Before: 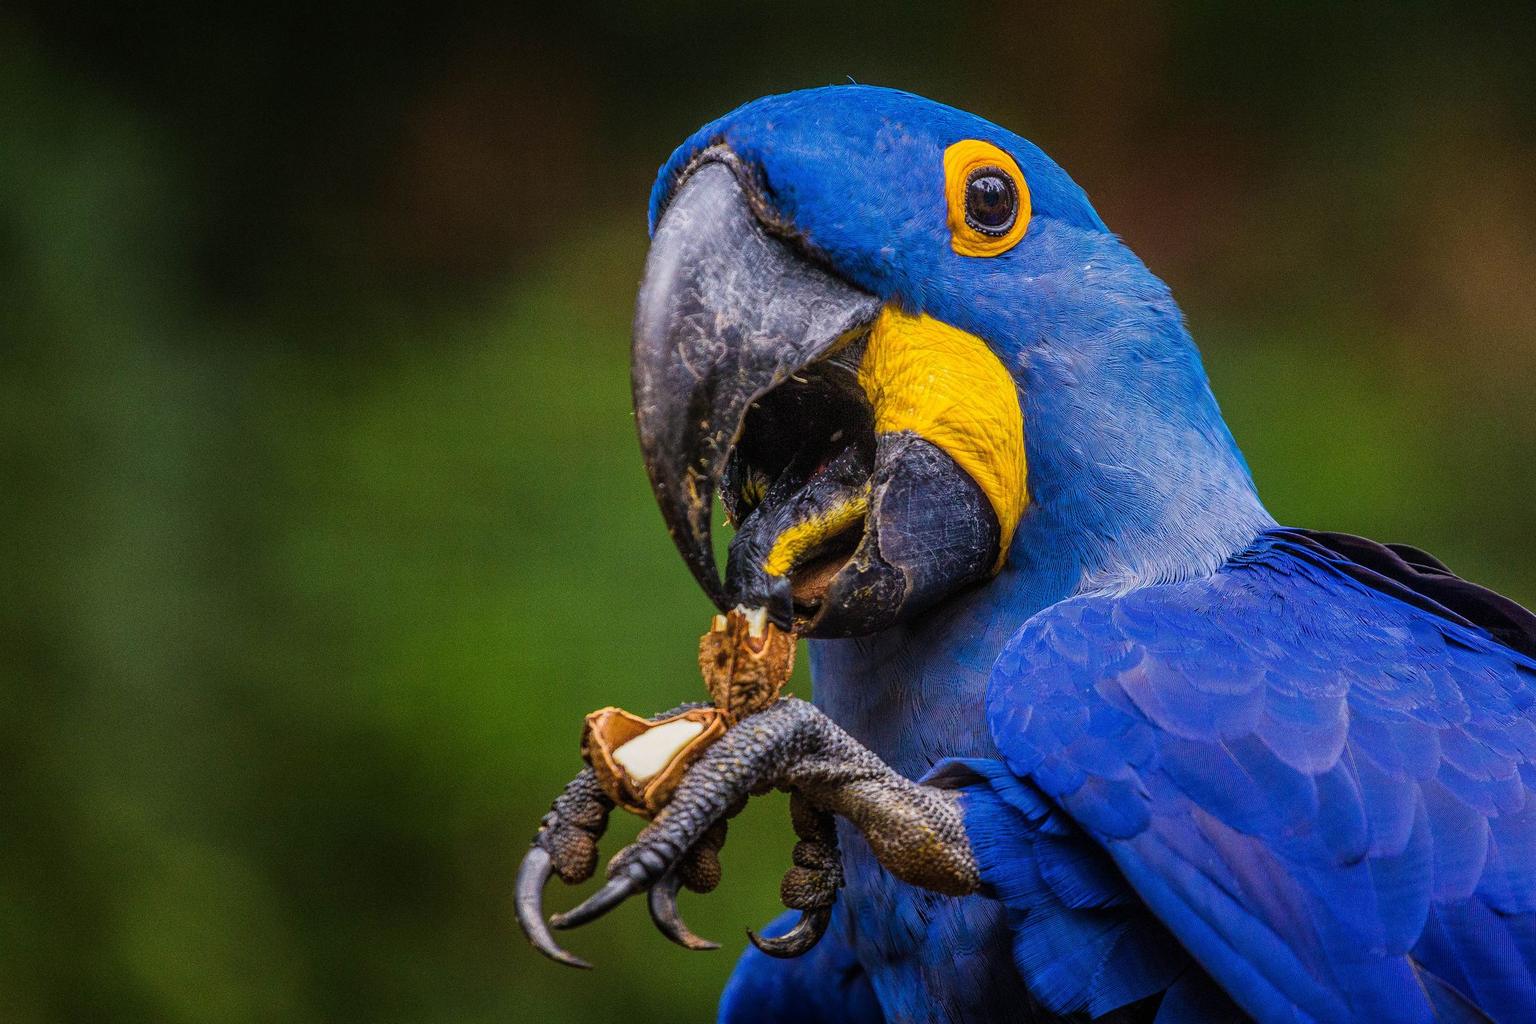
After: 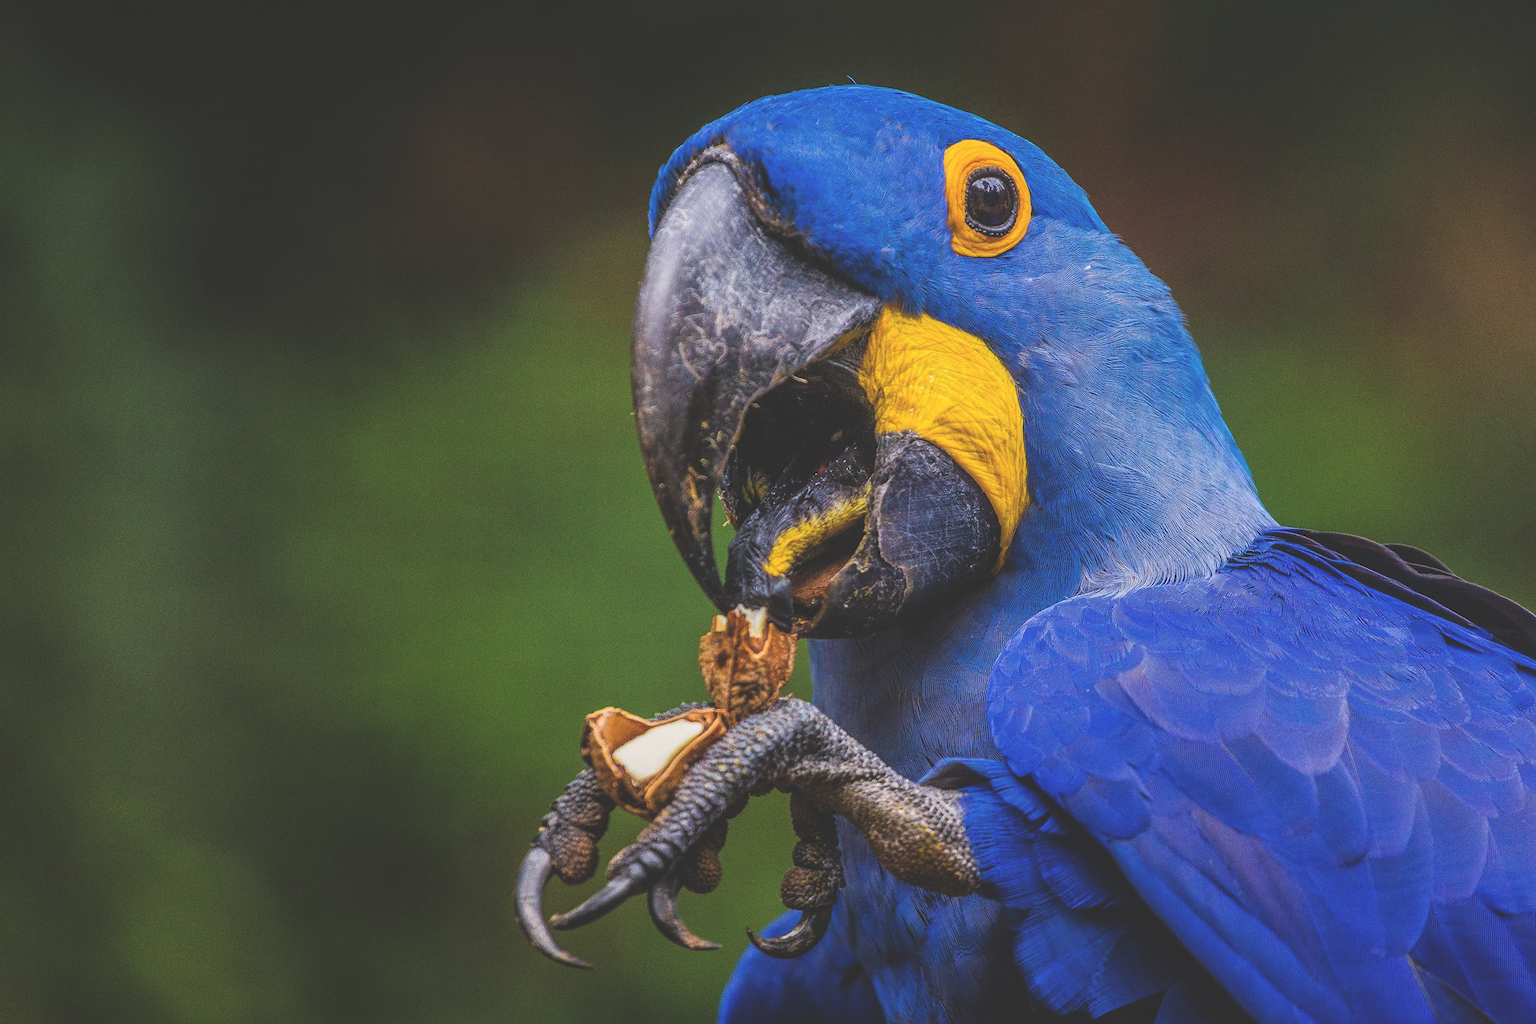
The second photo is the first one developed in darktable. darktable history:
exposure: black level correction -0.028, compensate exposure bias true, compensate highlight preservation false
